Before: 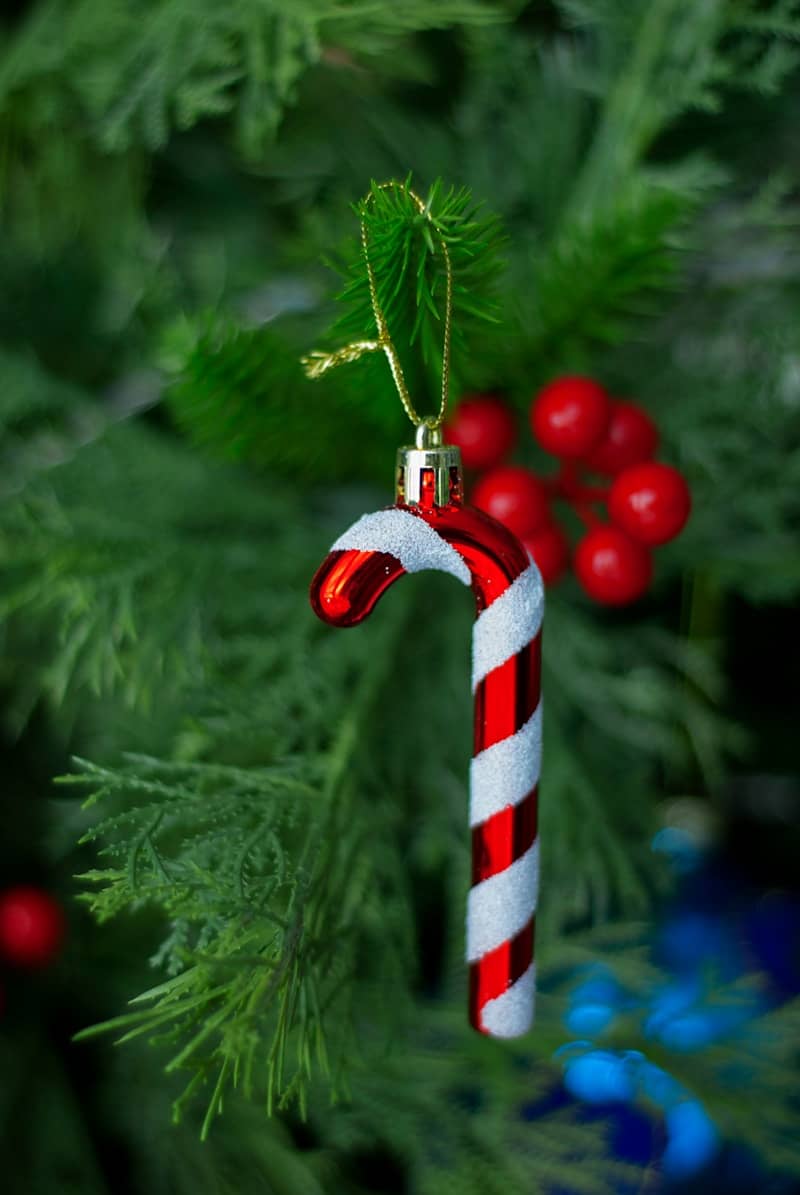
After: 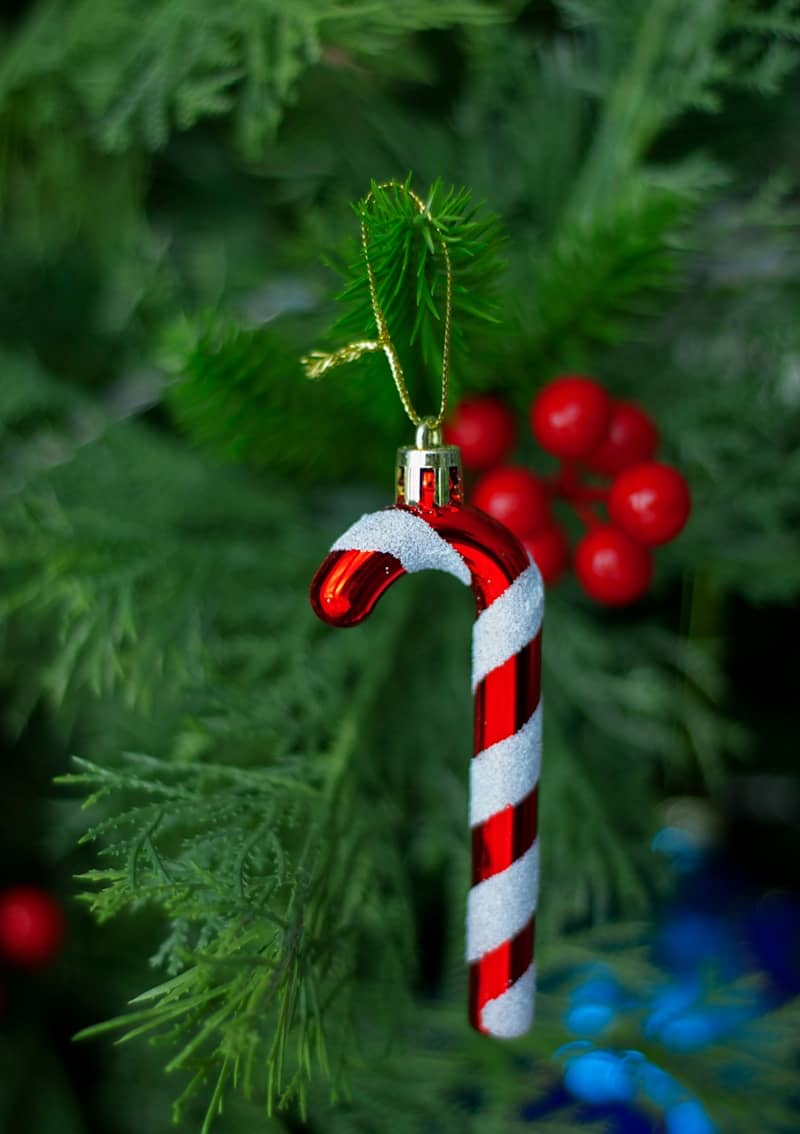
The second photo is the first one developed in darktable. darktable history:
crop and rotate: top 0.001%, bottom 5.06%
